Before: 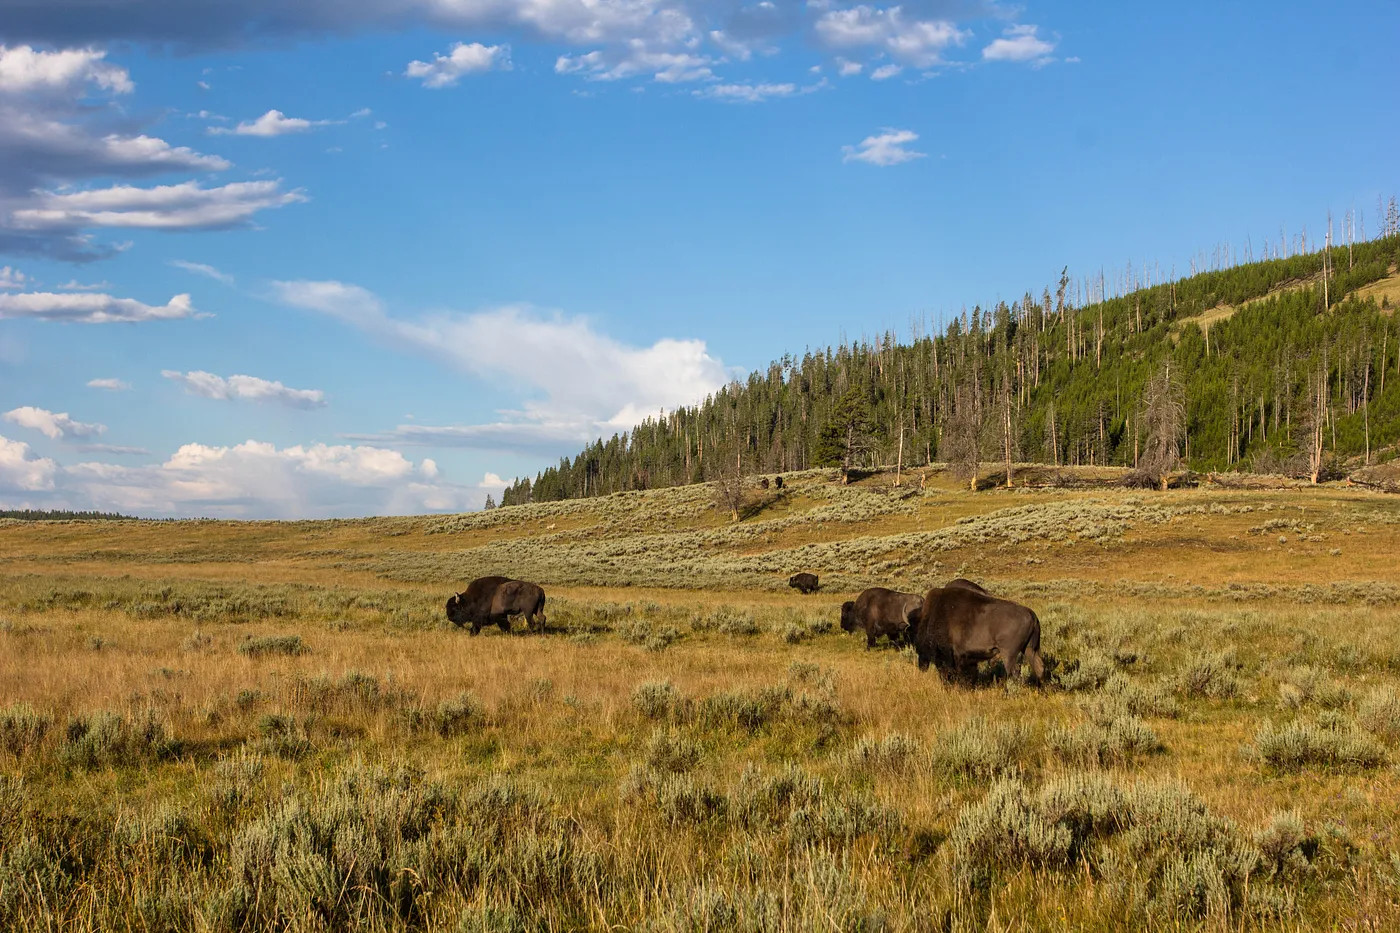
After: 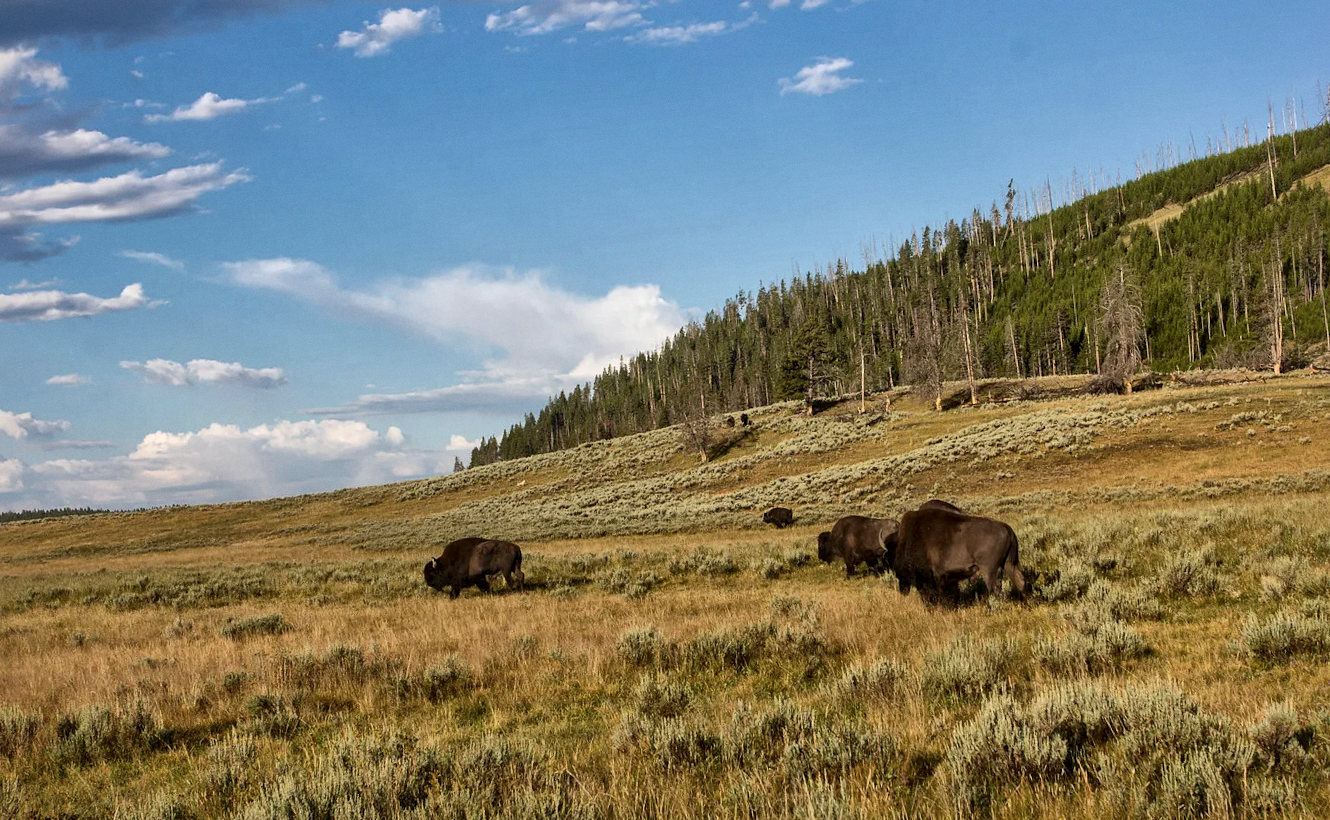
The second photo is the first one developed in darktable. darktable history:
local contrast: mode bilateral grid, contrast 20, coarseness 50, detail 161%, midtone range 0.2
color balance rgb: linear chroma grading › global chroma -0.67%, saturation formula JzAzBz (2021)
contrast brightness saturation: contrast -0.08, brightness -0.04, saturation -0.11
exposure: compensate highlight preservation false
rotate and perspective: rotation -5°, crop left 0.05, crop right 0.952, crop top 0.11, crop bottom 0.89
grain: coarseness 0.09 ISO, strength 10%
